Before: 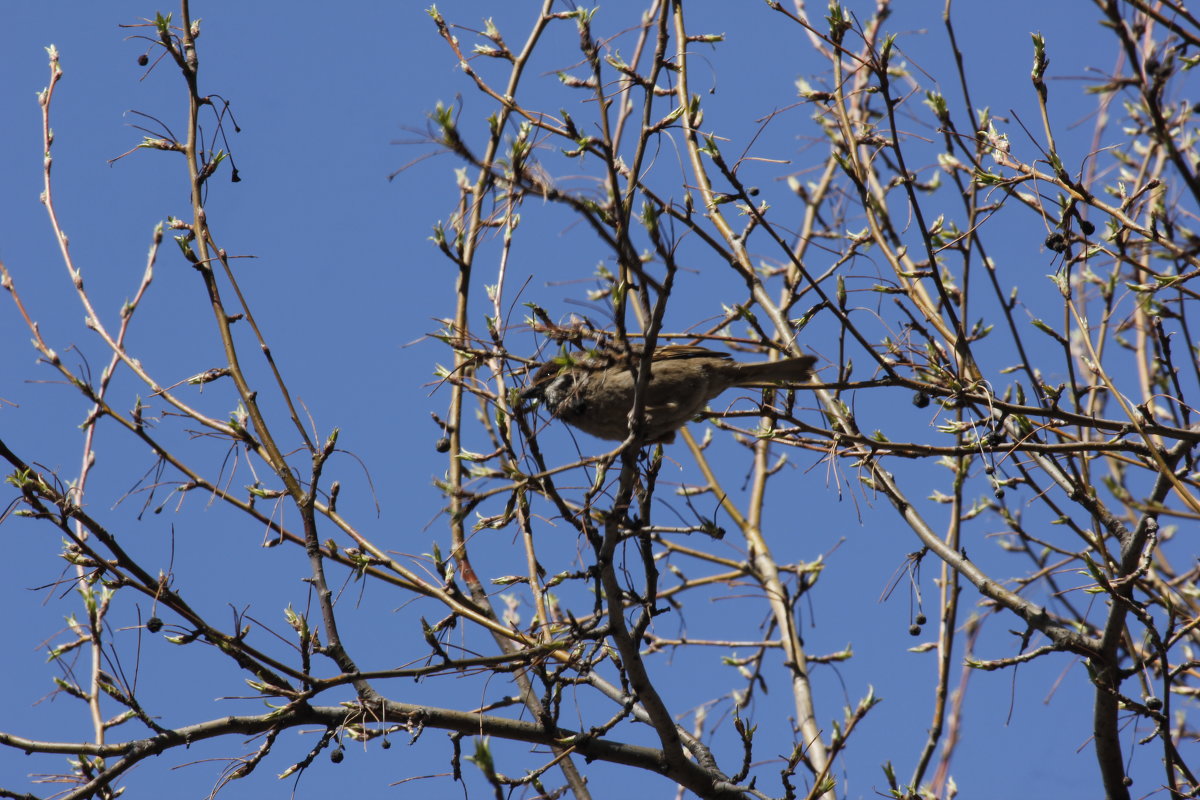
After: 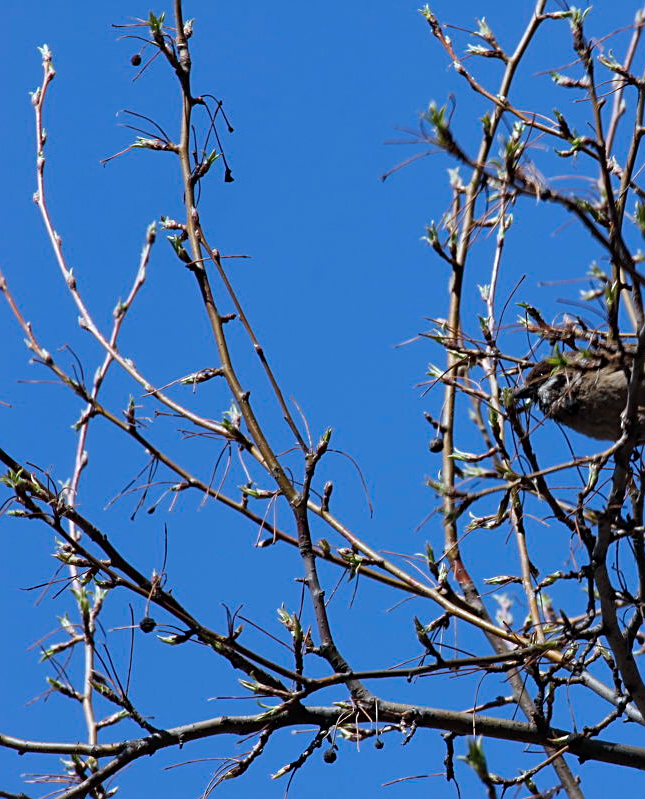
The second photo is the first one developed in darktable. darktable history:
sharpen: on, module defaults
crop: left 0.587%, right 45.588%, bottom 0.086%
color calibration: illuminant as shot in camera, x 0.378, y 0.381, temperature 4093.13 K, saturation algorithm version 1 (2020)
